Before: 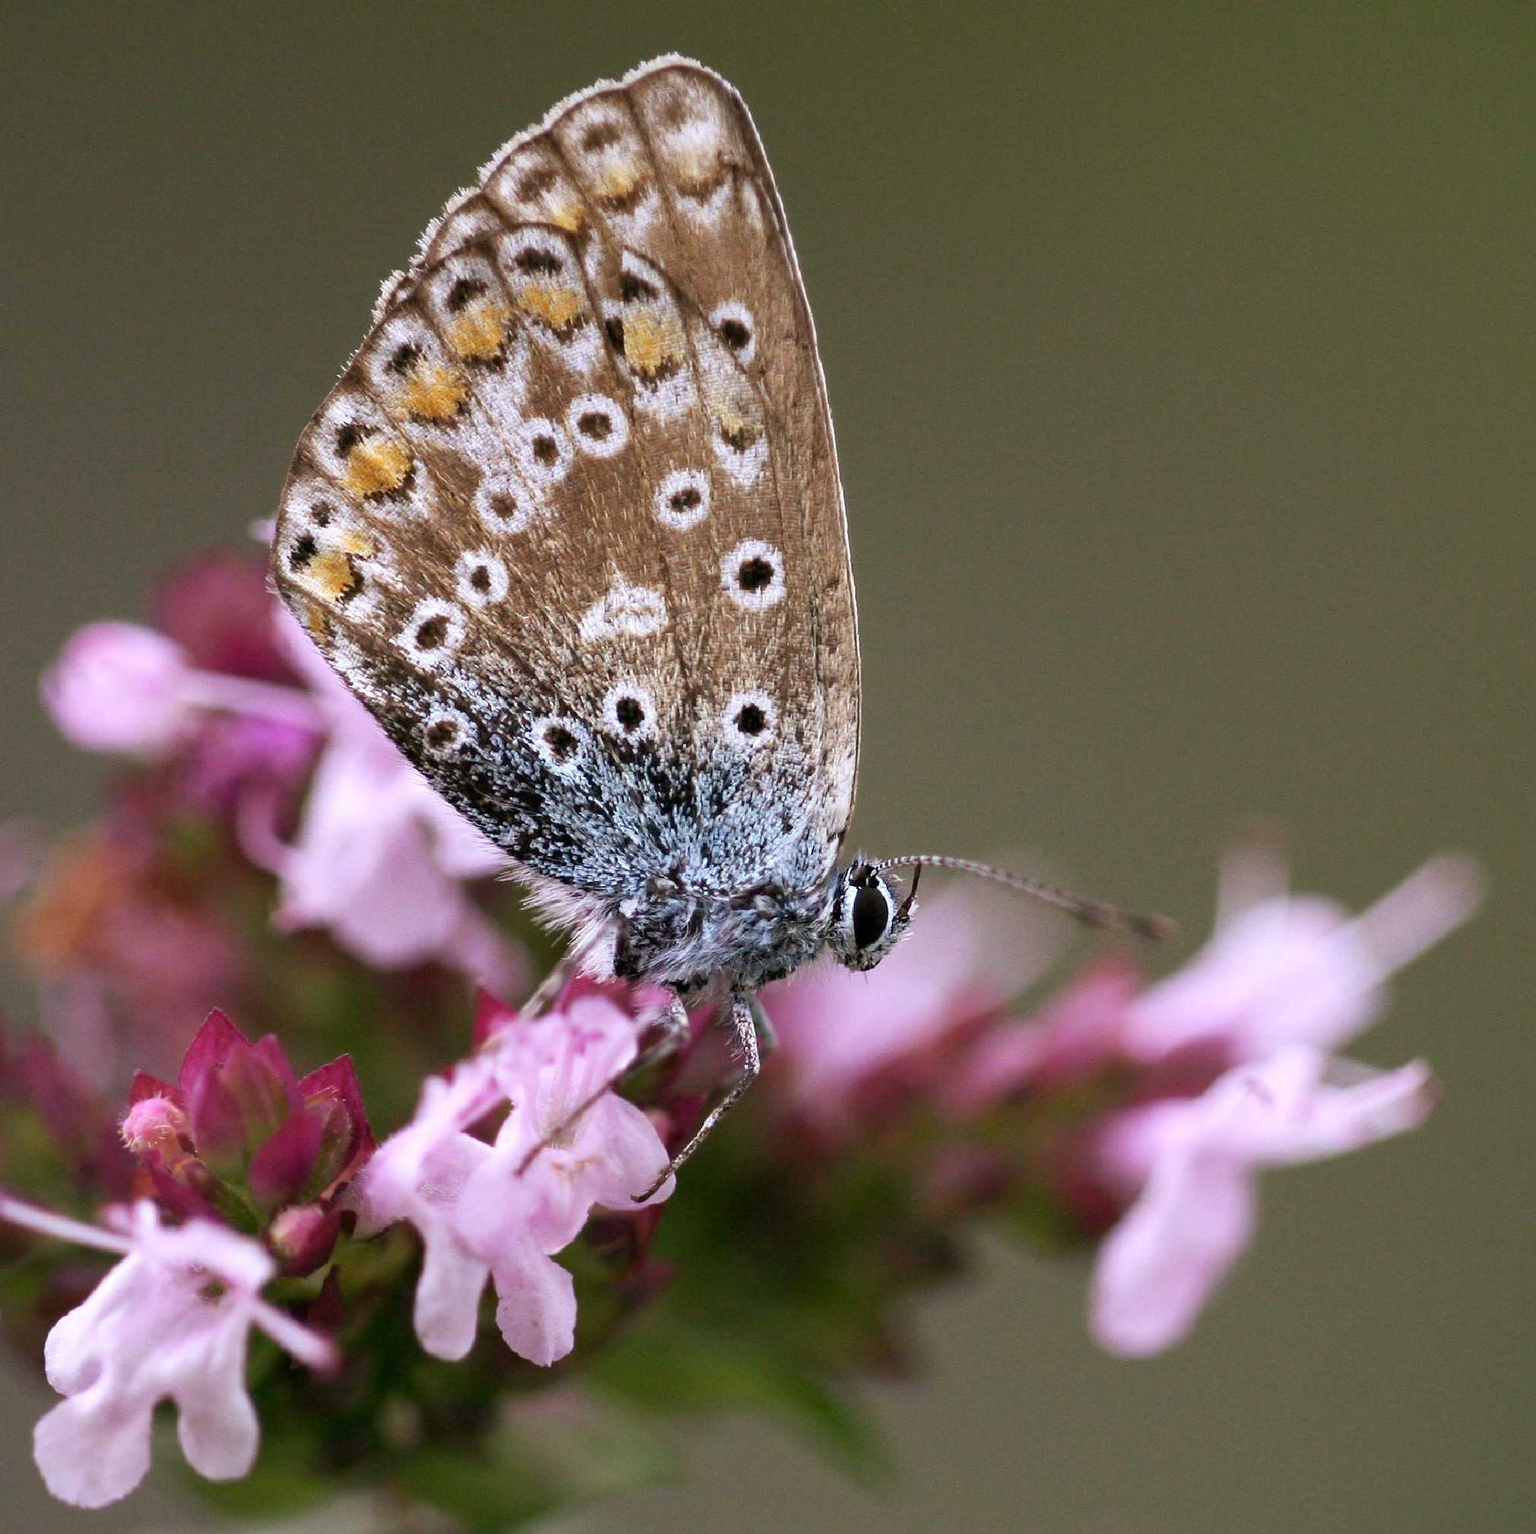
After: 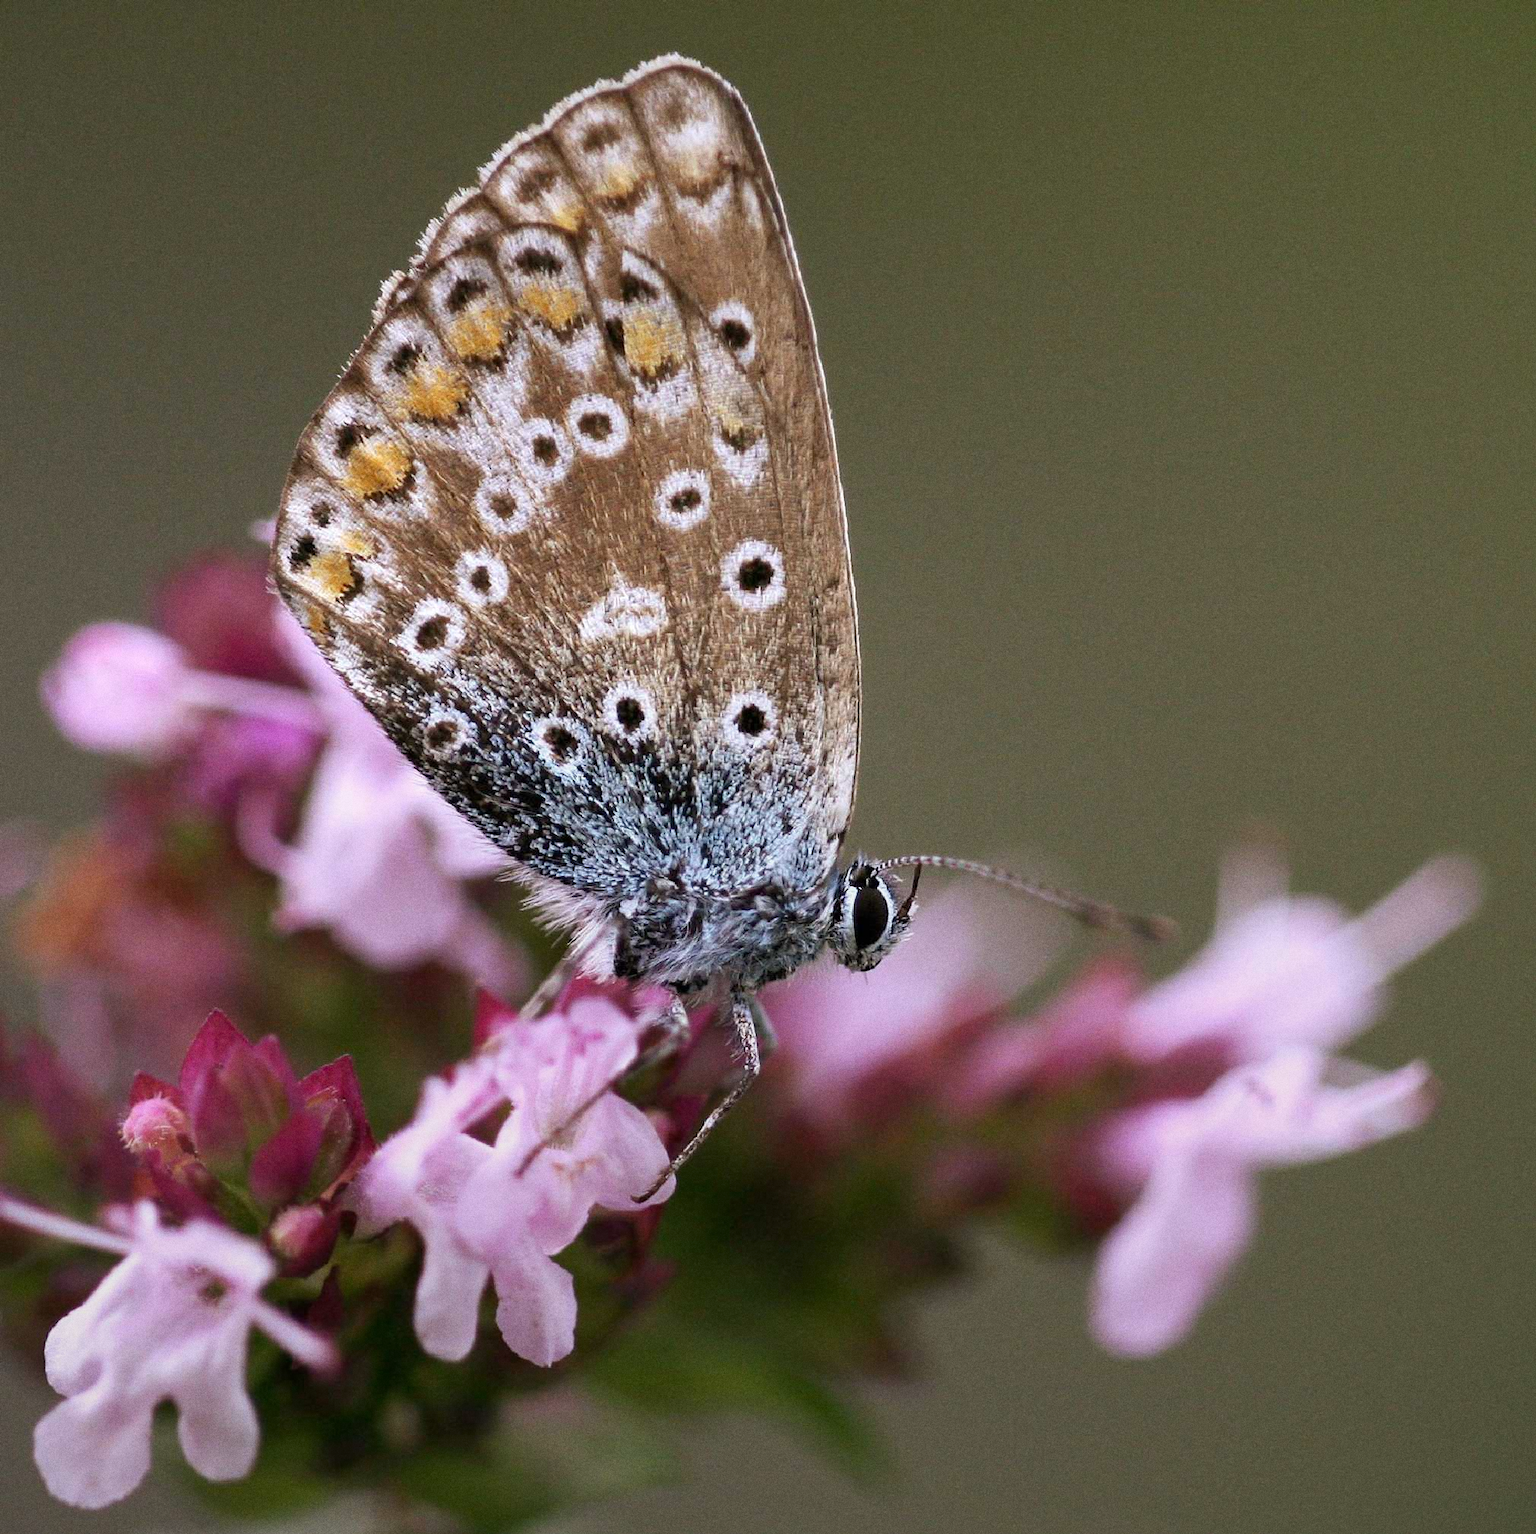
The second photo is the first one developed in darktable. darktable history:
graduated density: rotation -180°, offset 24.95
grain: coarseness 0.47 ISO
